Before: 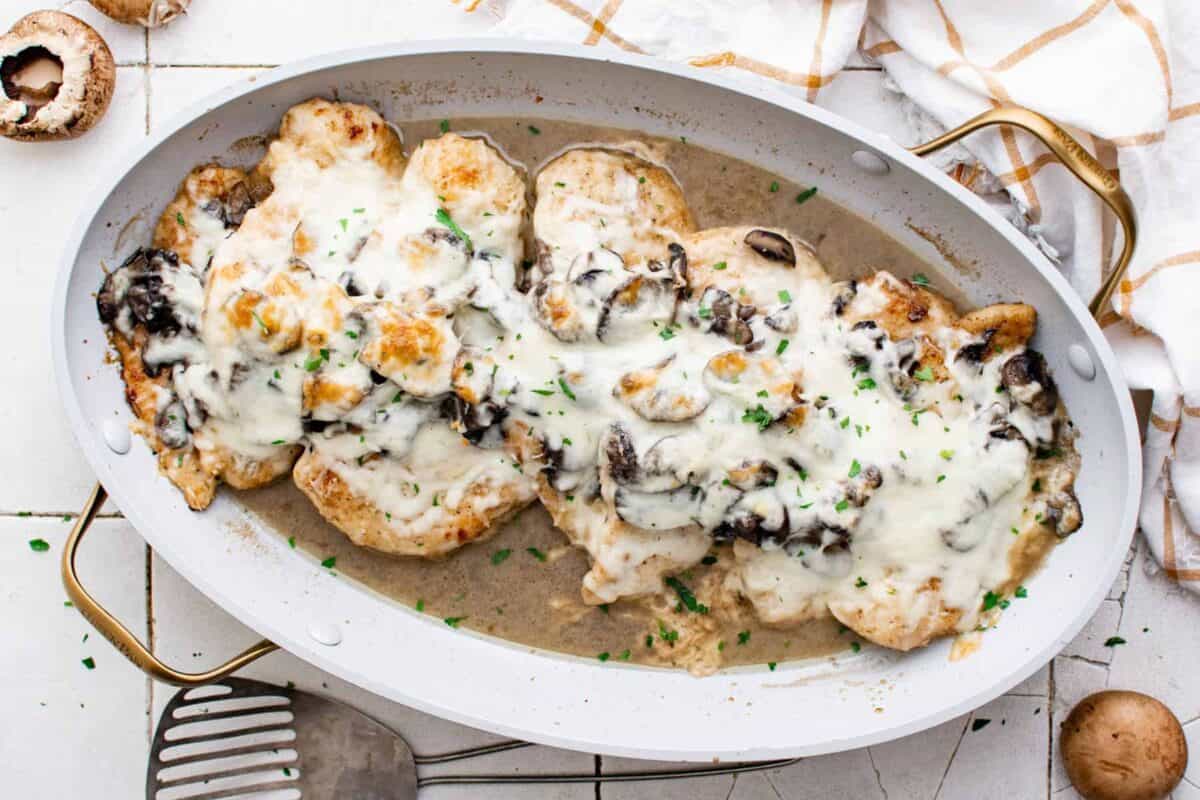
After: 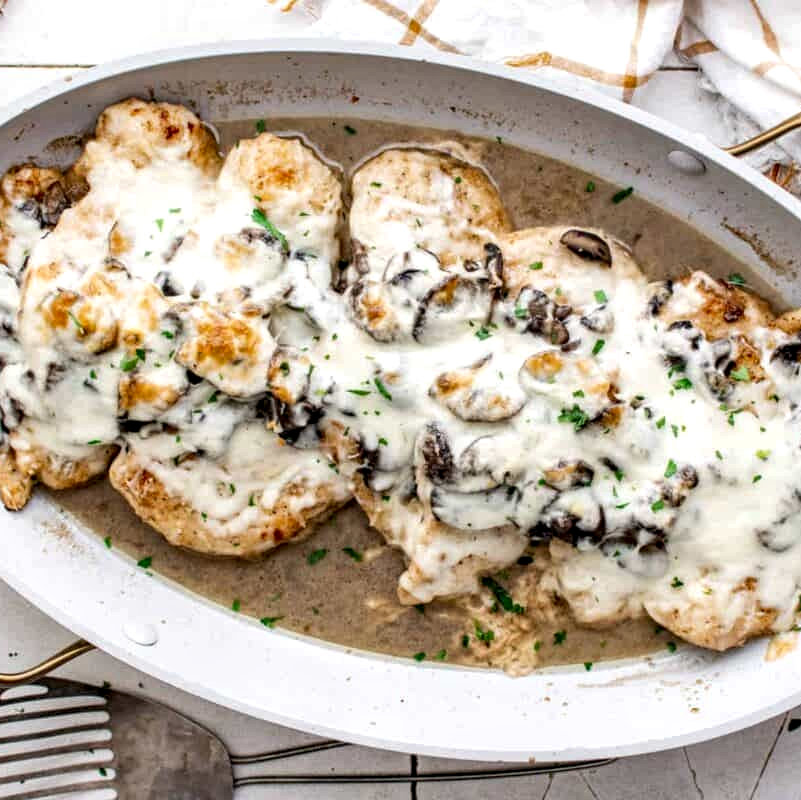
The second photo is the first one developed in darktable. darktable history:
local contrast: detail 150%
crop: left 15.394%, right 17.797%
